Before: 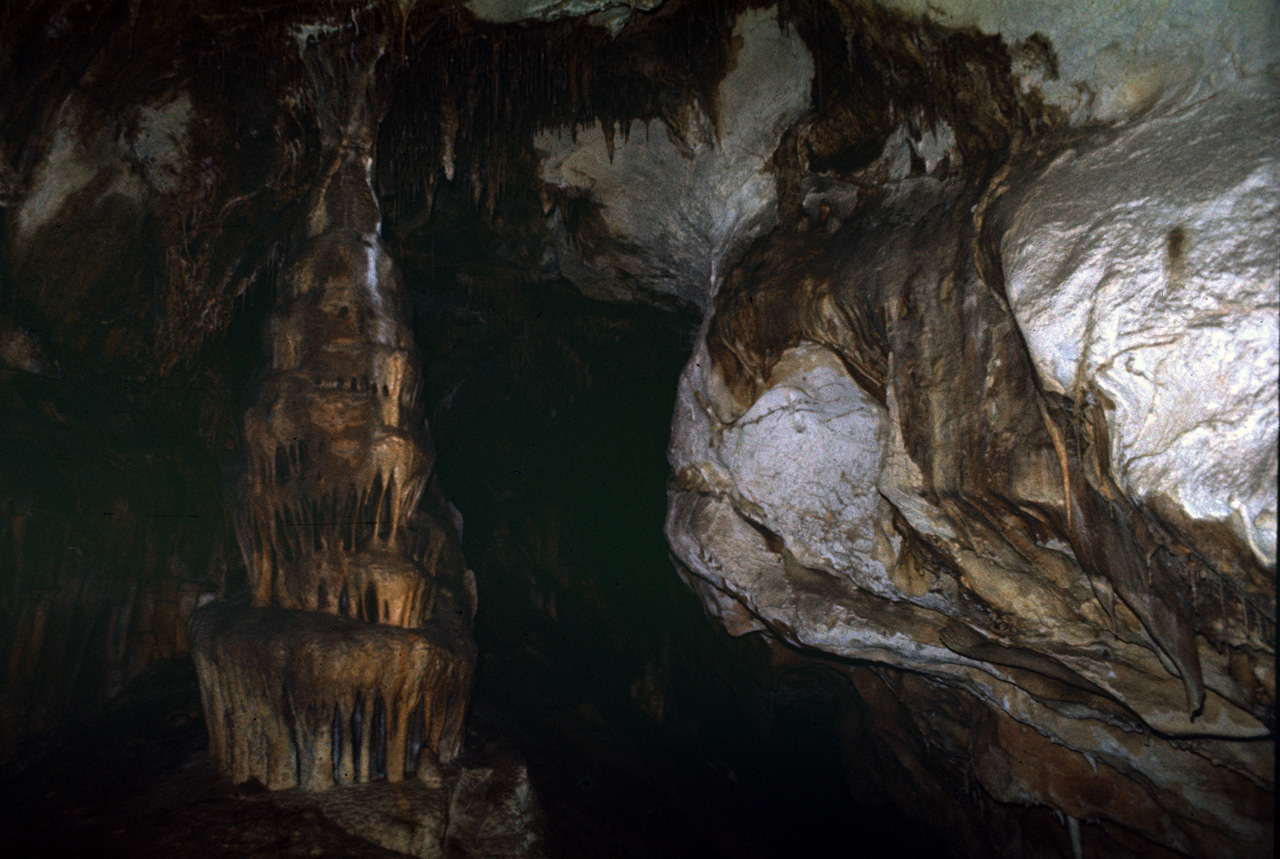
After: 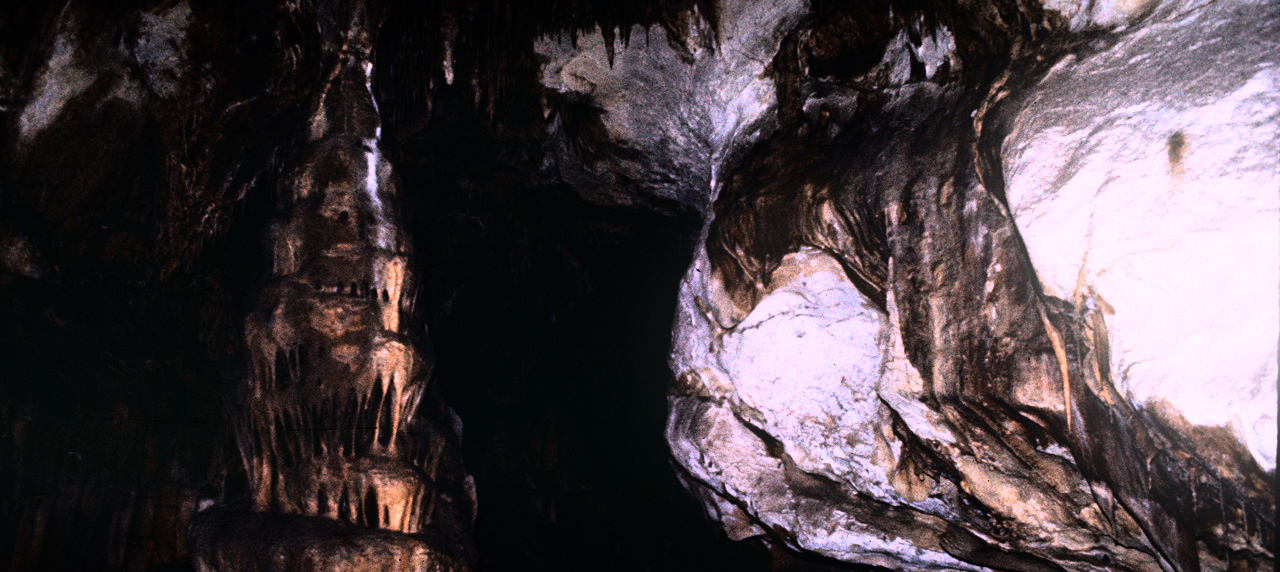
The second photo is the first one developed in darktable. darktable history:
white balance: red 1.188, blue 1.11
color calibration: x 0.372, y 0.386, temperature 4283.97 K
bloom: size 13.65%, threshold 98.39%, strength 4.82%
rgb curve: curves: ch0 [(0, 0) (0.21, 0.15) (0.24, 0.21) (0.5, 0.75) (0.75, 0.96) (0.89, 0.99) (1, 1)]; ch1 [(0, 0.02) (0.21, 0.13) (0.25, 0.2) (0.5, 0.67) (0.75, 0.9) (0.89, 0.97) (1, 1)]; ch2 [(0, 0.02) (0.21, 0.13) (0.25, 0.2) (0.5, 0.67) (0.75, 0.9) (0.89, 0.97) (1, 1)], compensate middle gray true
crop: top 11.166%, bottom 22.168%
